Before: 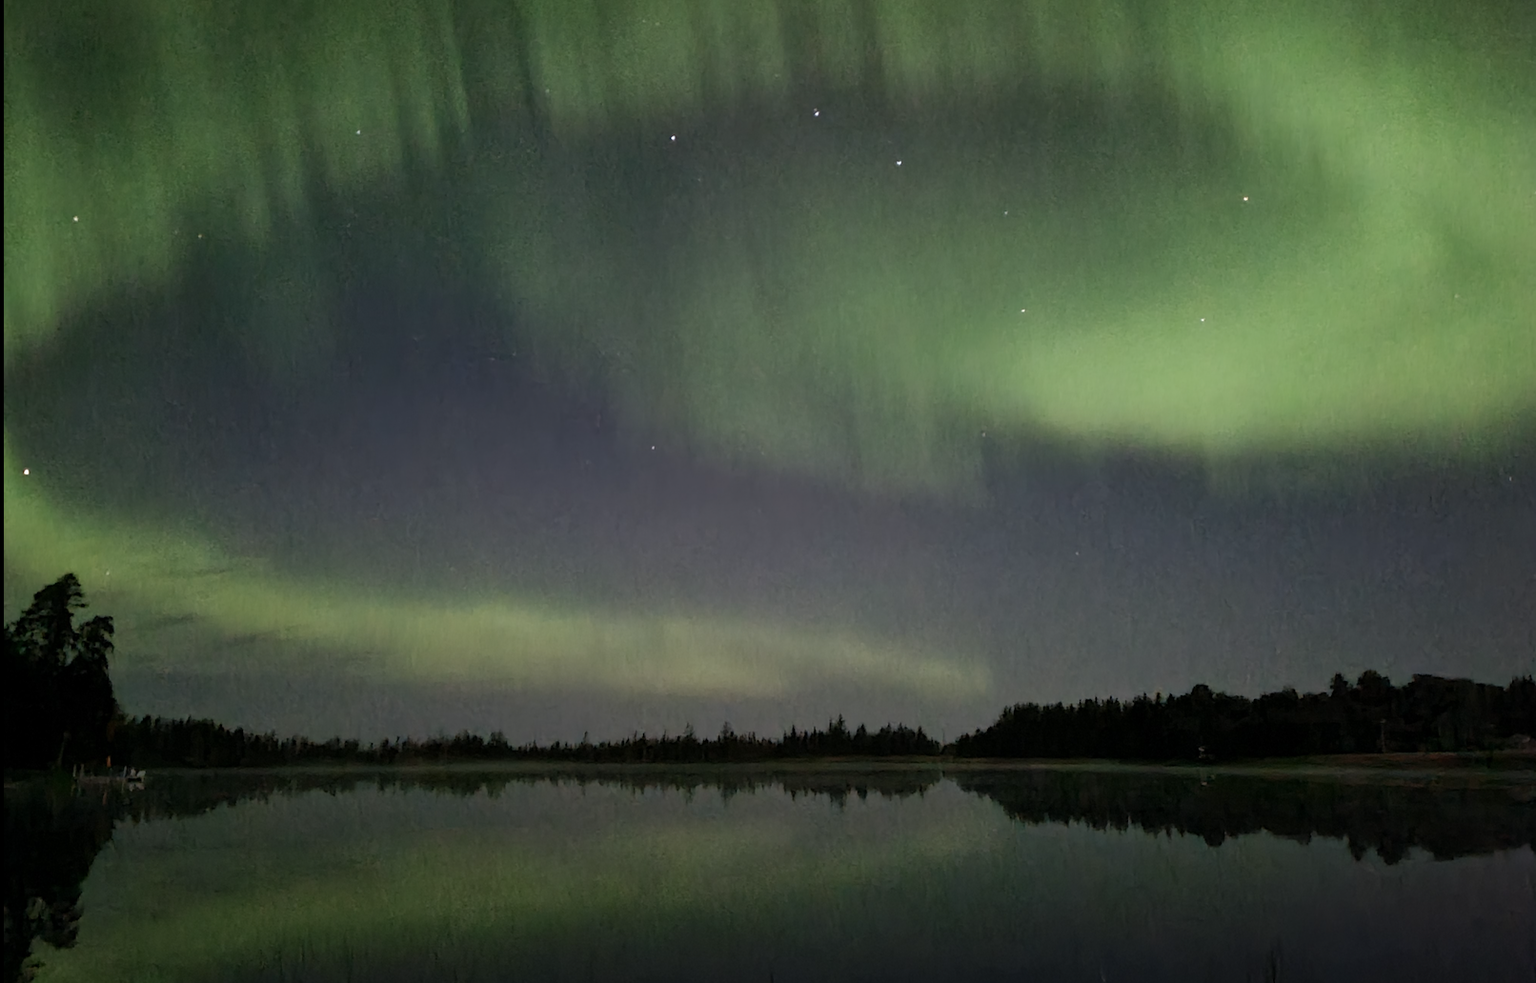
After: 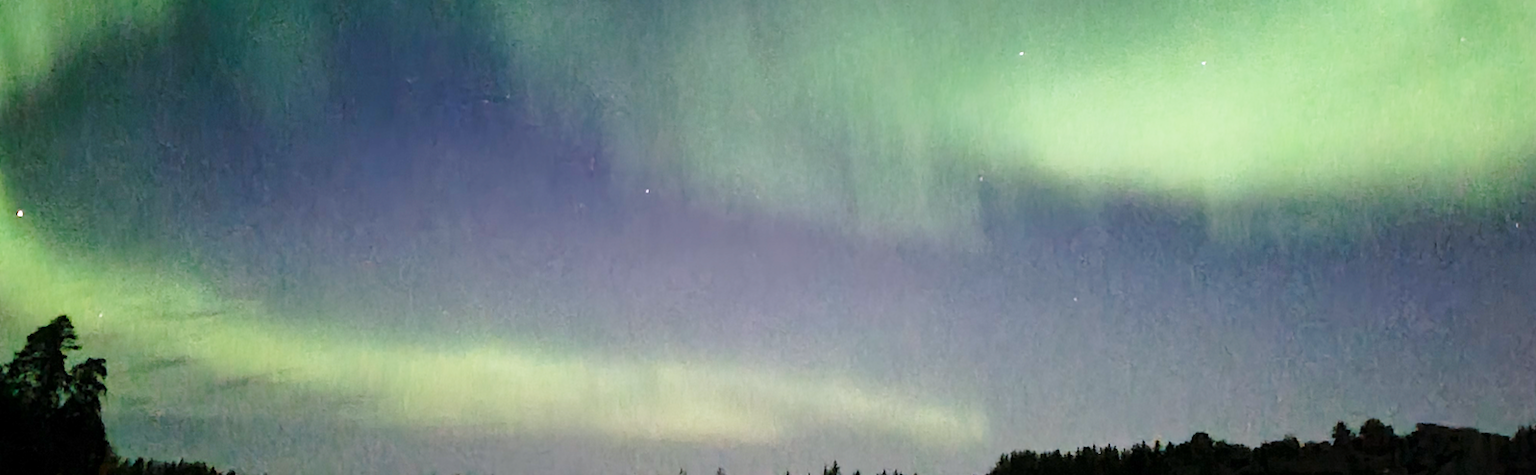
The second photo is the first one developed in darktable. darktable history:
exposure: exposure 0.935 EV, compensate highlight preservation false
crop and rotate: top 26.056%, bottom 25.543%
base curve: curves: ch0 [(0, 0) (0.028, 0.03) (0.121, 0.232) (0.46, 0.748) (0.859, 0.968) (1, 1)], preserve colors none
graduated density: hue 238.83°, saturation 50%
rotate and perspective: rotation 0.192°, lens shift (horizontal) -0.015, crop left 0.005, crop right 0.996, crop top 0.006, crop bottom 0.99
